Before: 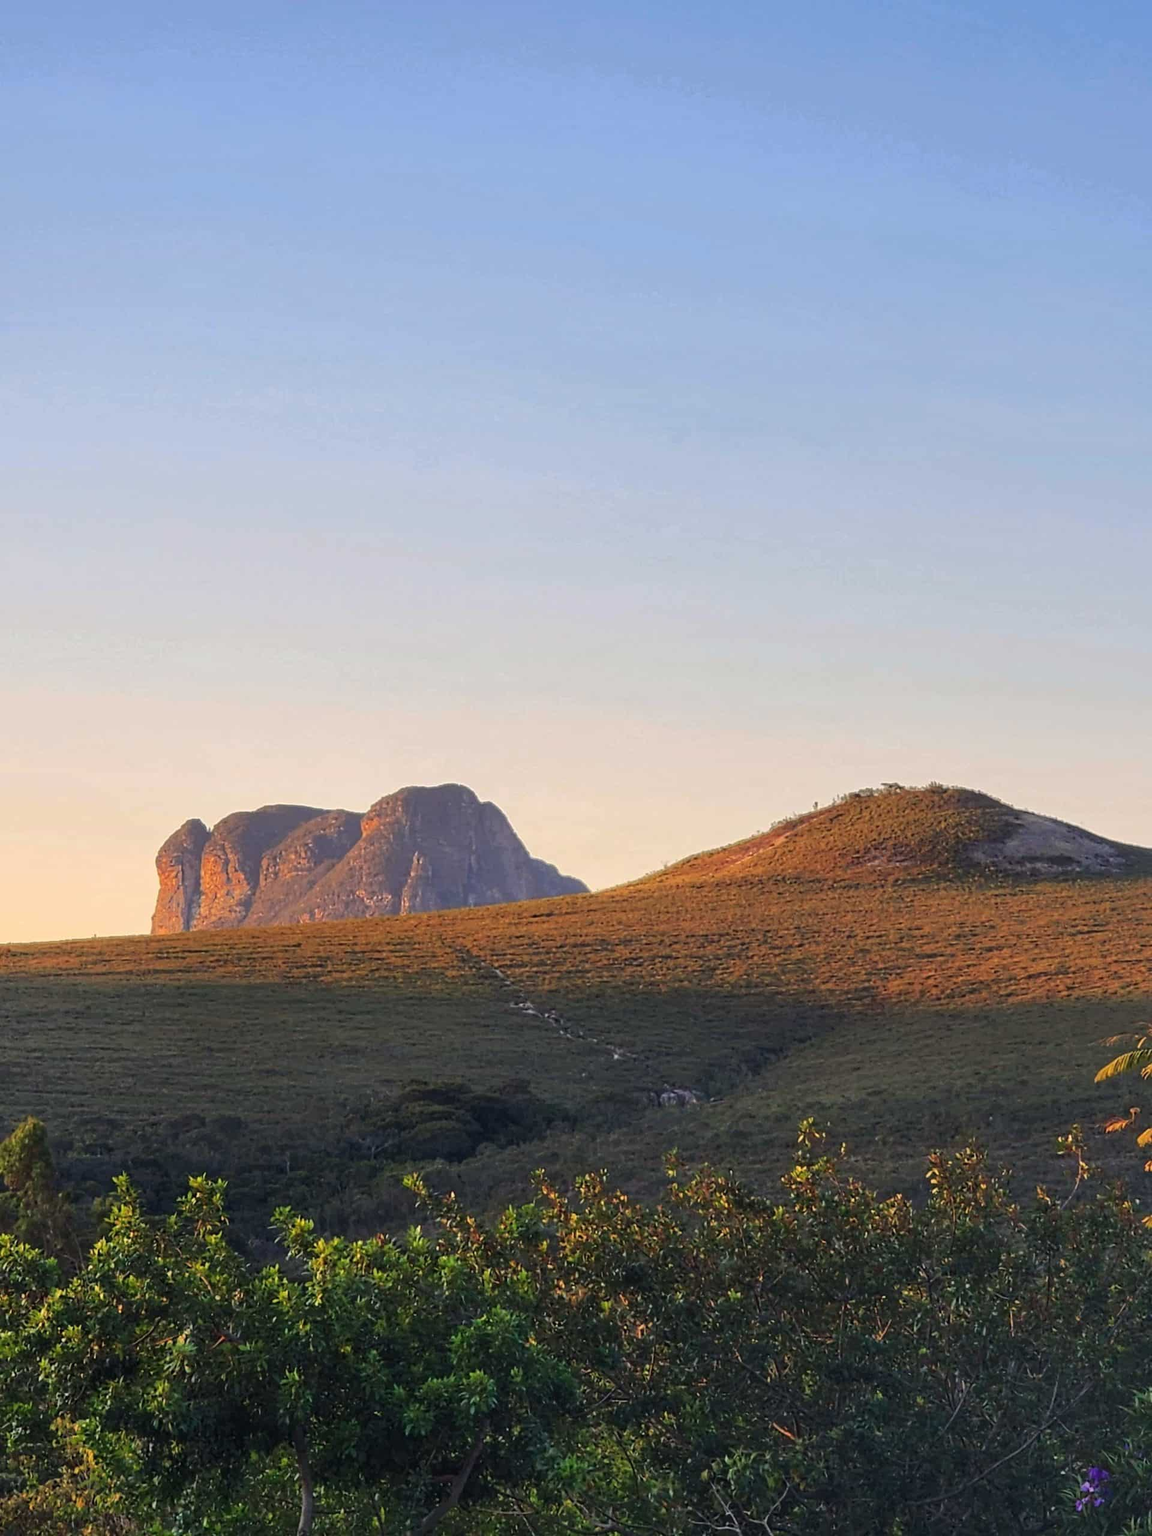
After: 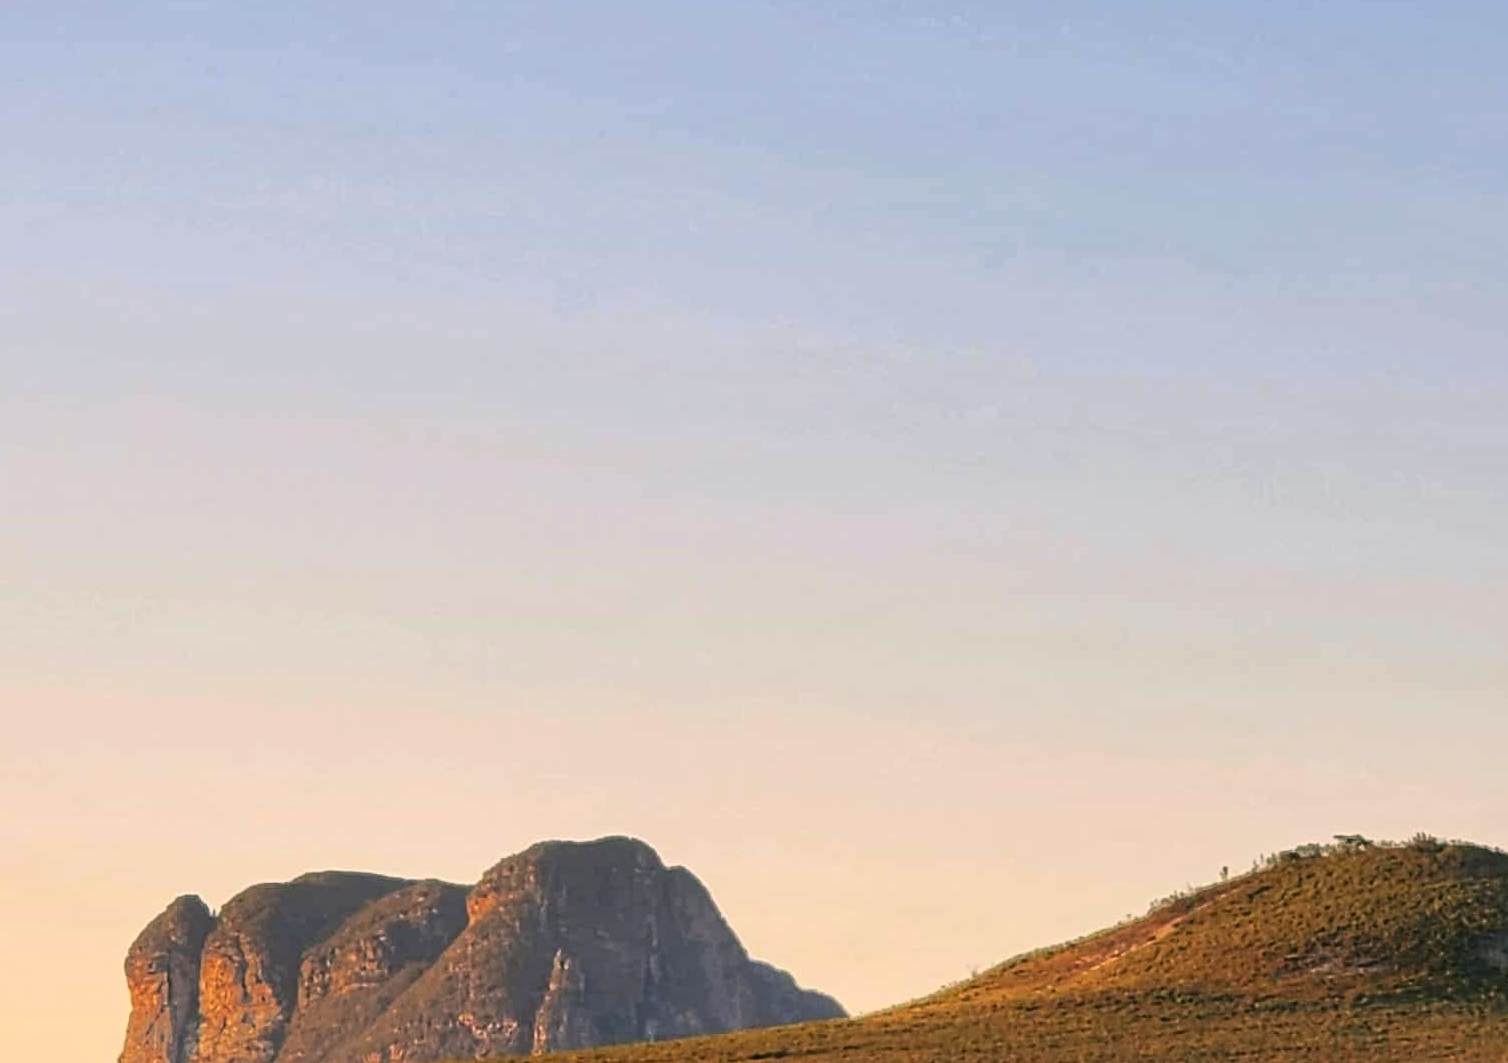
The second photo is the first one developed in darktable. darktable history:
color correction: highlights a* 4.02, highlights b* 4.98, shadows a* -7.55, shadows b* 4.98
tone curve: curves: ch0 [(0.016, 0.011) (0.204, 0.146) (0.515, 0.476) (0.78, 0.795) (1, 0.981)], color space Lab, linked channels, preserve colors none
crop: left 7.036%, top 18.398%, right 14.379%, bottom 40.043%
